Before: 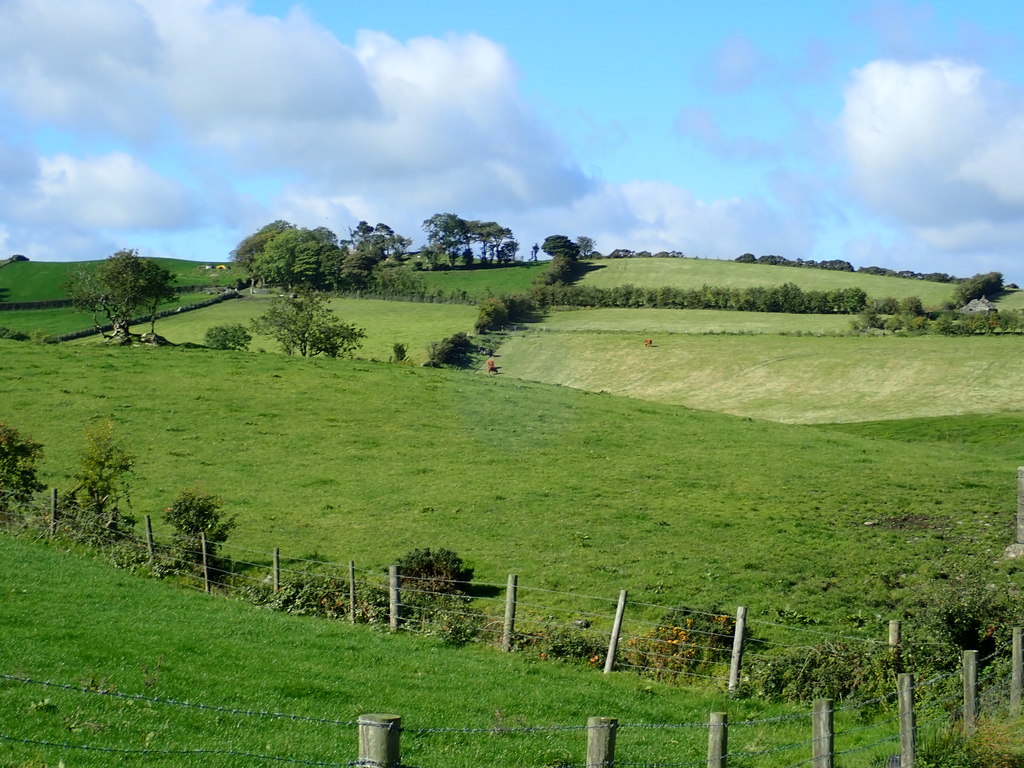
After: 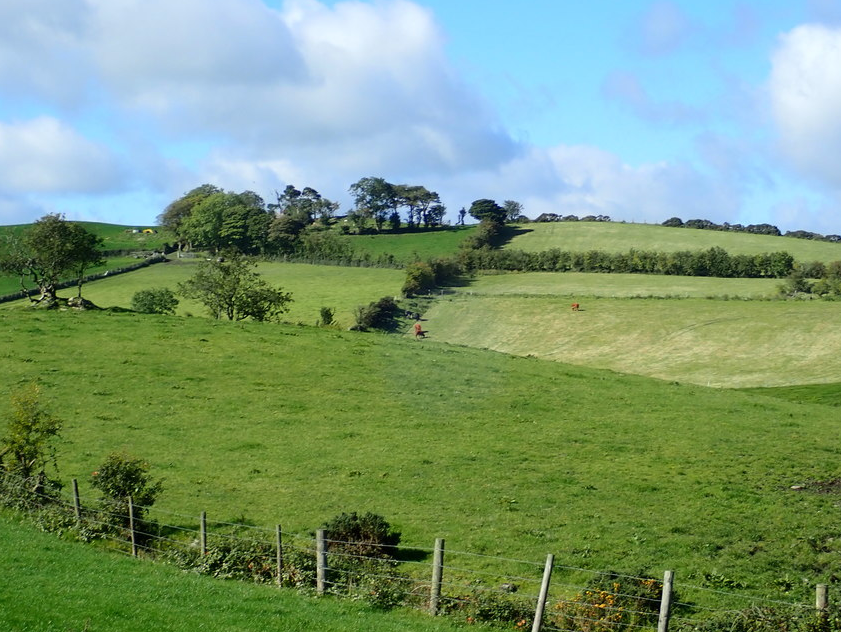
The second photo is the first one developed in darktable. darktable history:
crop and rotate: left 7.163%, top 4.696%, right 10.627%, bottom 12.946%
